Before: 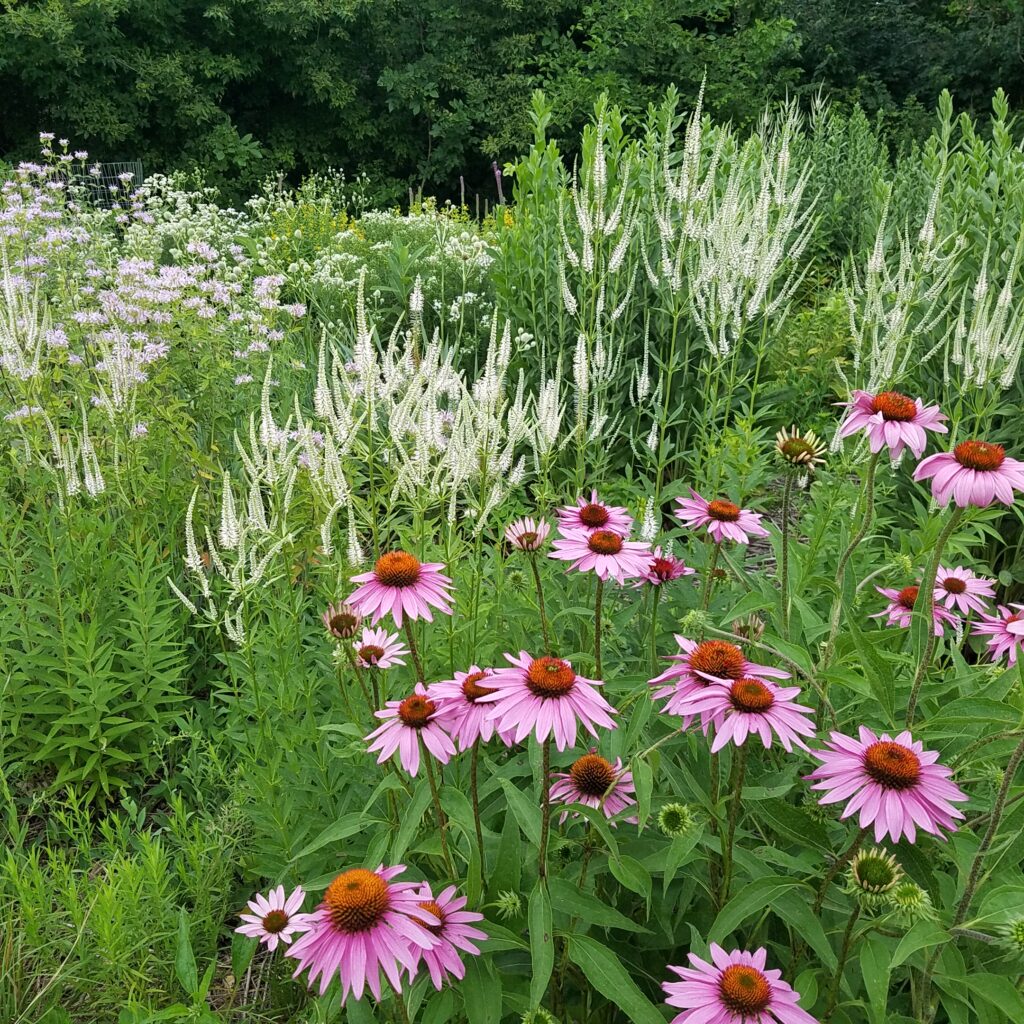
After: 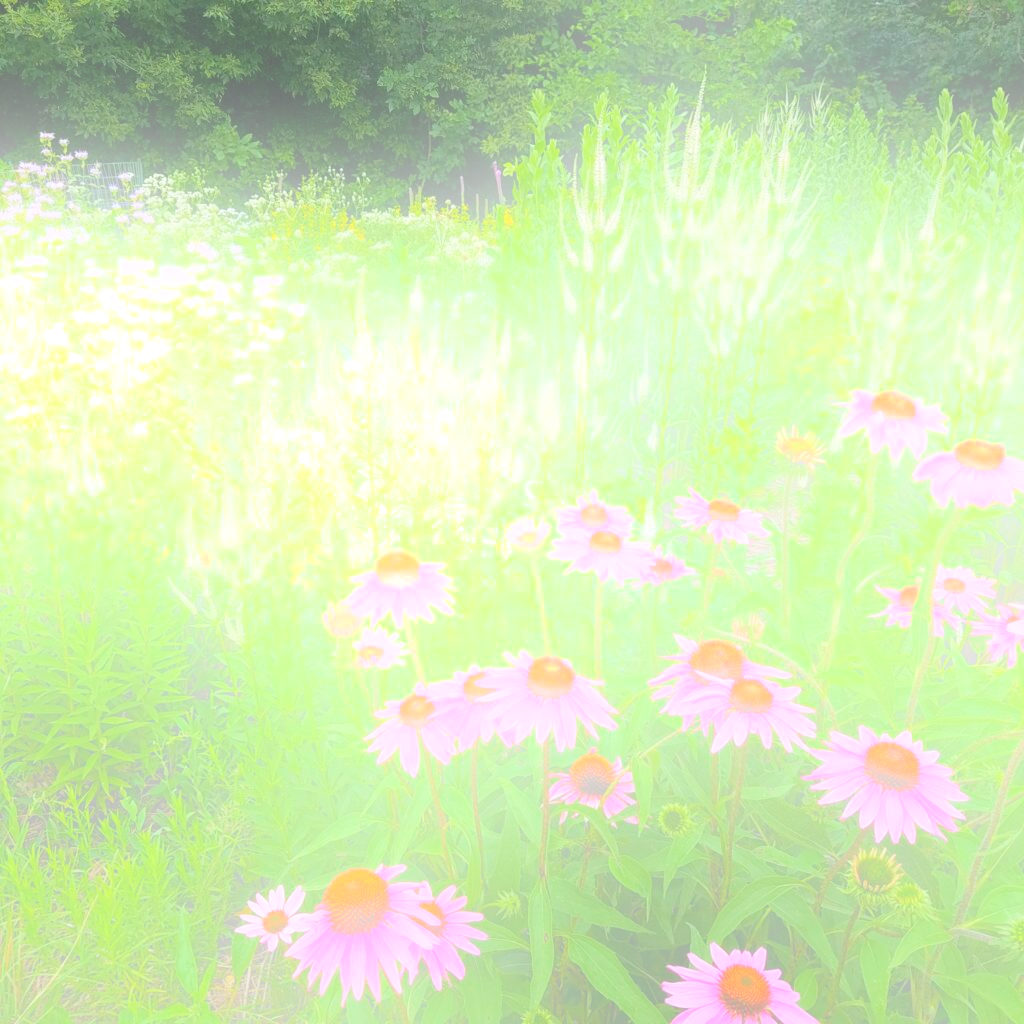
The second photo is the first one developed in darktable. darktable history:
bloom: size 25%, threshold 5%, strength 90%
